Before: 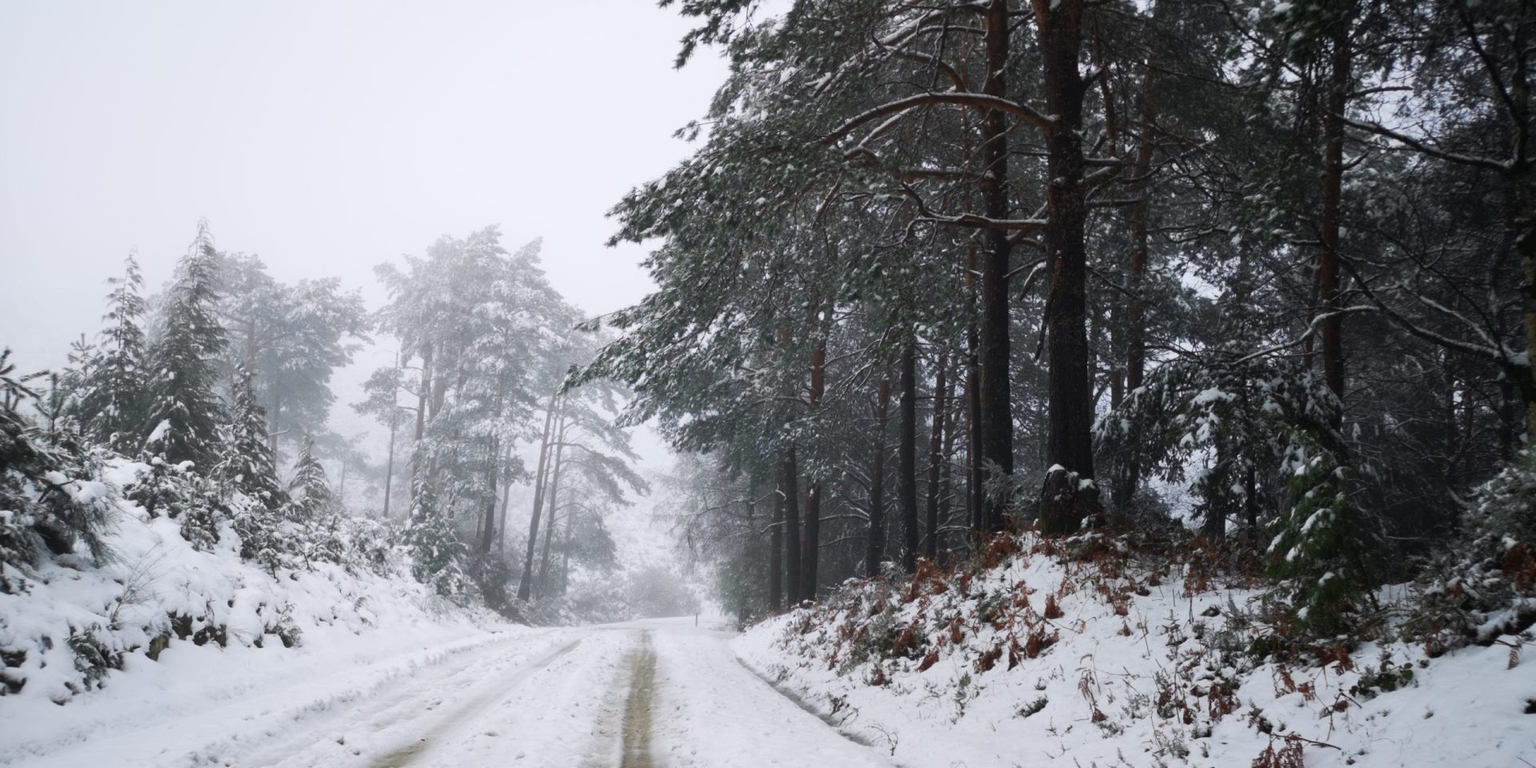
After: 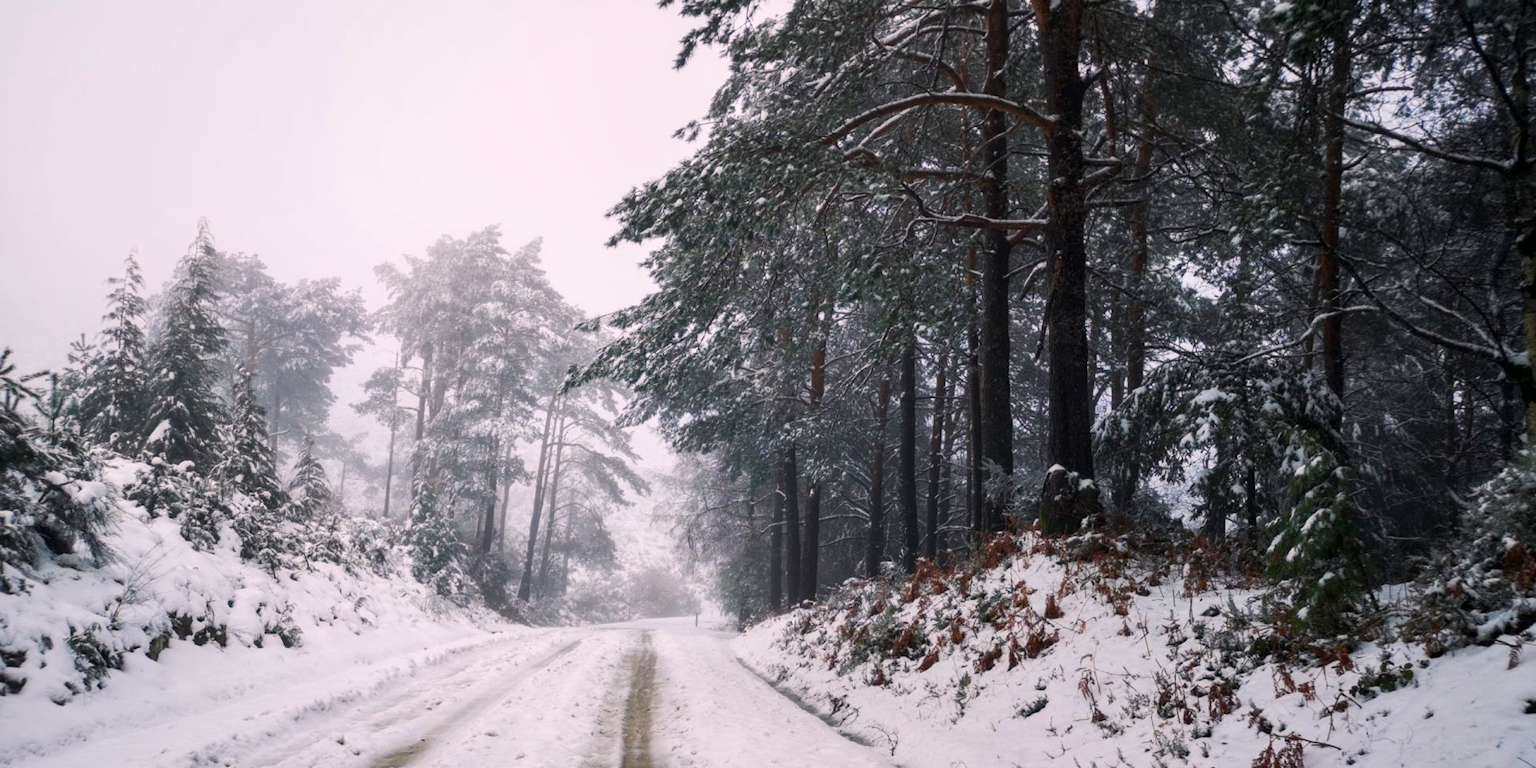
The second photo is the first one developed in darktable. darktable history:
color balance rgb: highlights gain › chroma 3.044%, highlights gain › hue 60.26°, perceptual saturation grading › global saturation 25.127%
color correction: highlights a* -0.125, highlights b* -5.81, shadows a* -0.13, shadows b* -0.123
local contrast: detail 130%
